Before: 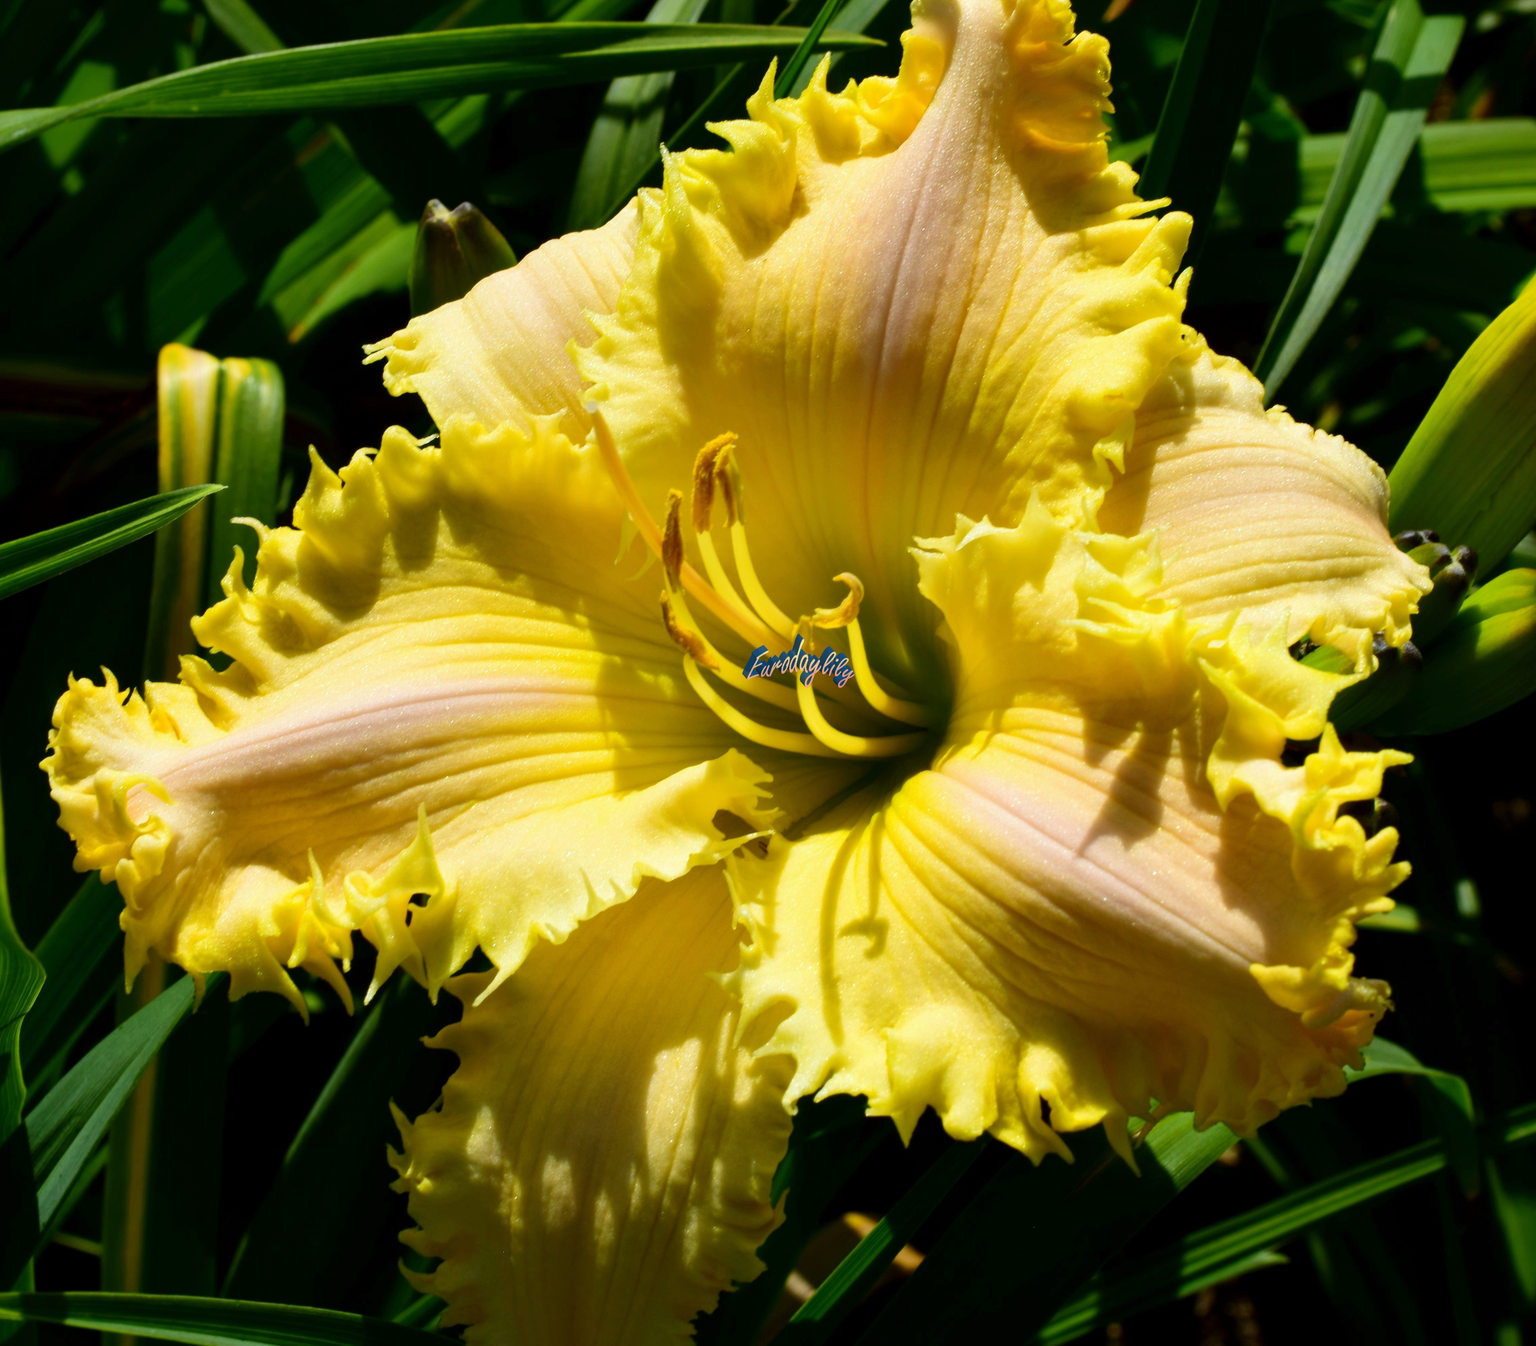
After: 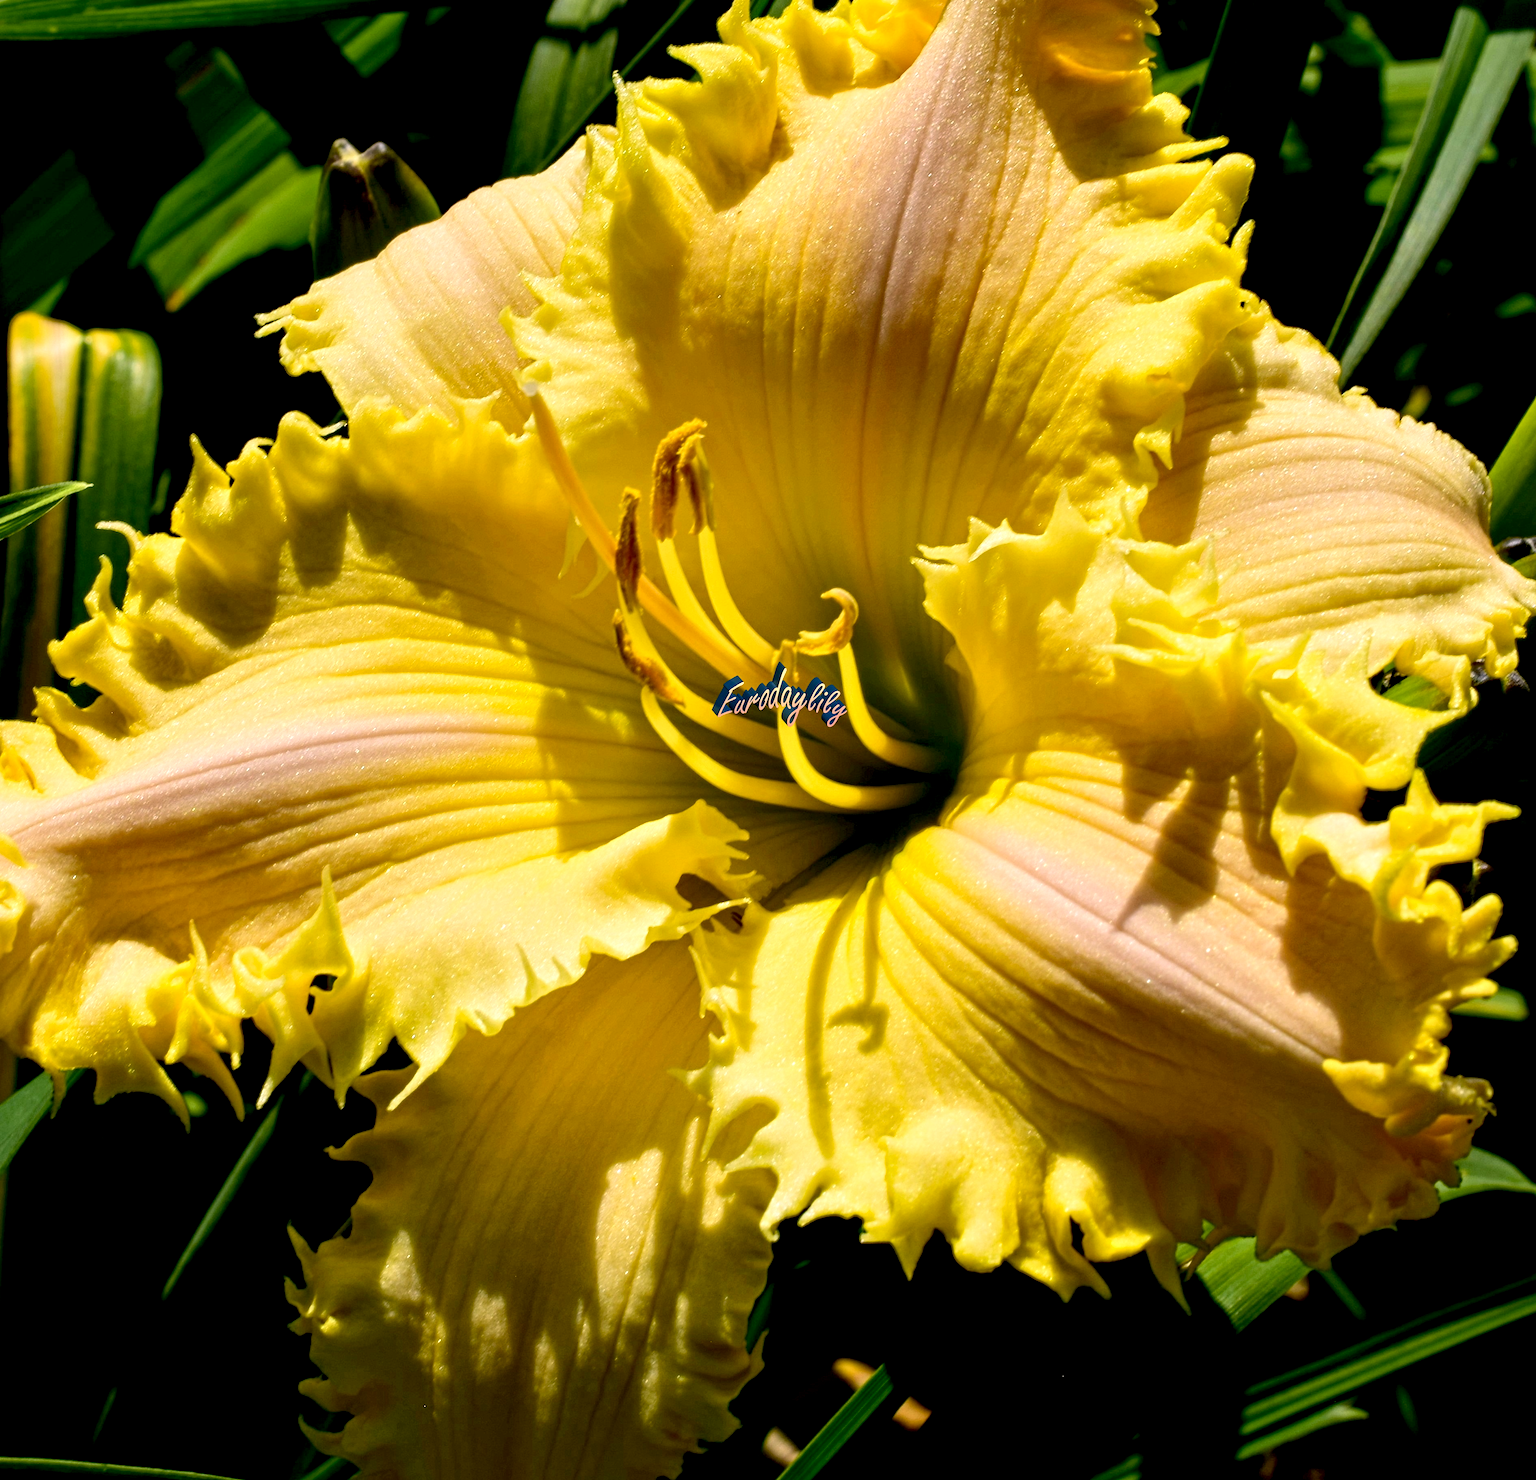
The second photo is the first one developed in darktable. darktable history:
color correction: highlights a* 7.02, highlights b* 4.3
crop: left 9.831%, top 6.276%, right 7.077%, bottom 2.377%
exposure: black level correction 0.01, exposure 0.012 EV, compensate highlight preservation false
contrast equalizer: octaves 7, y [[0.506, 0.531, 0.562, 0.606, 0.638, 0.669], [0.5 ×6], [0.5 ×6], [0 ×6], [0 ×6]]
